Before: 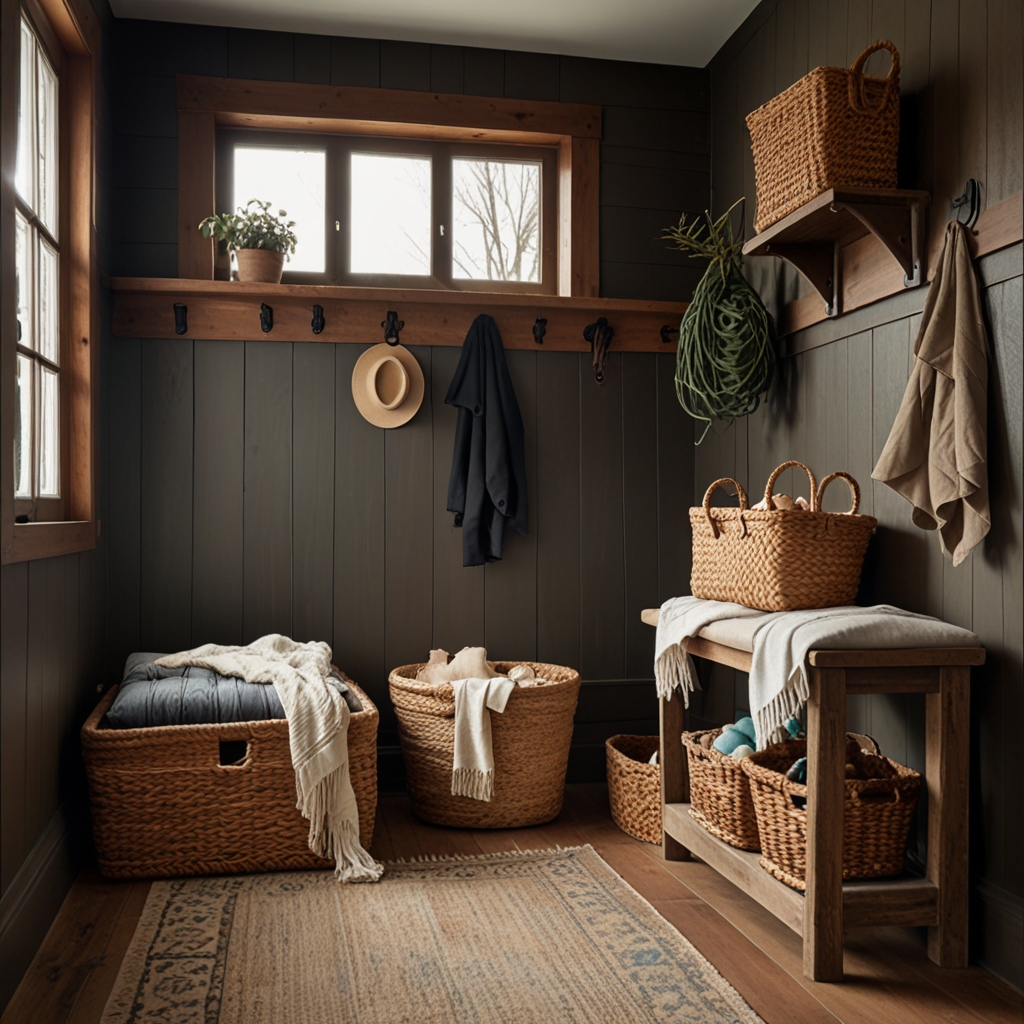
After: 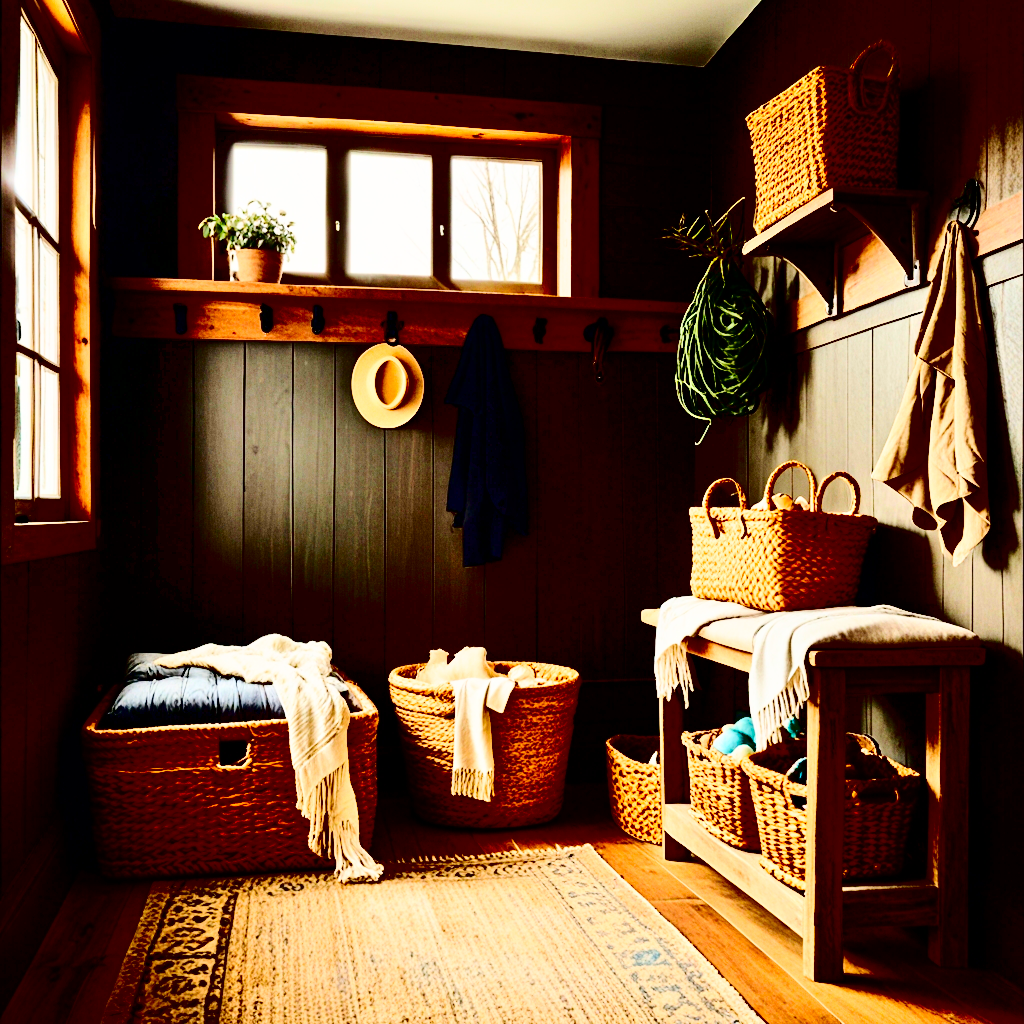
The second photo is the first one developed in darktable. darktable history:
base curve: curves: ch0 [(0, 0) (0.036, 0.025) (0.121, 0.166) (0.206, 0.329) (0.605, 0.79) (1, 1)], preserve colors none
contrast brightness saturation: contrast 0.79, brightness -0.988, saturation 0.982
tone equalizer: -7 EV 0.152 EV, -6 EV 0.612 EV, -5 EV 1.13 EV, -4 EV 1.29 EV, -3 EV 1.17 EV, -2 EV 0.6 EV, -1 EV 0.163 EV, mask exposure compensation -0.513 EV
